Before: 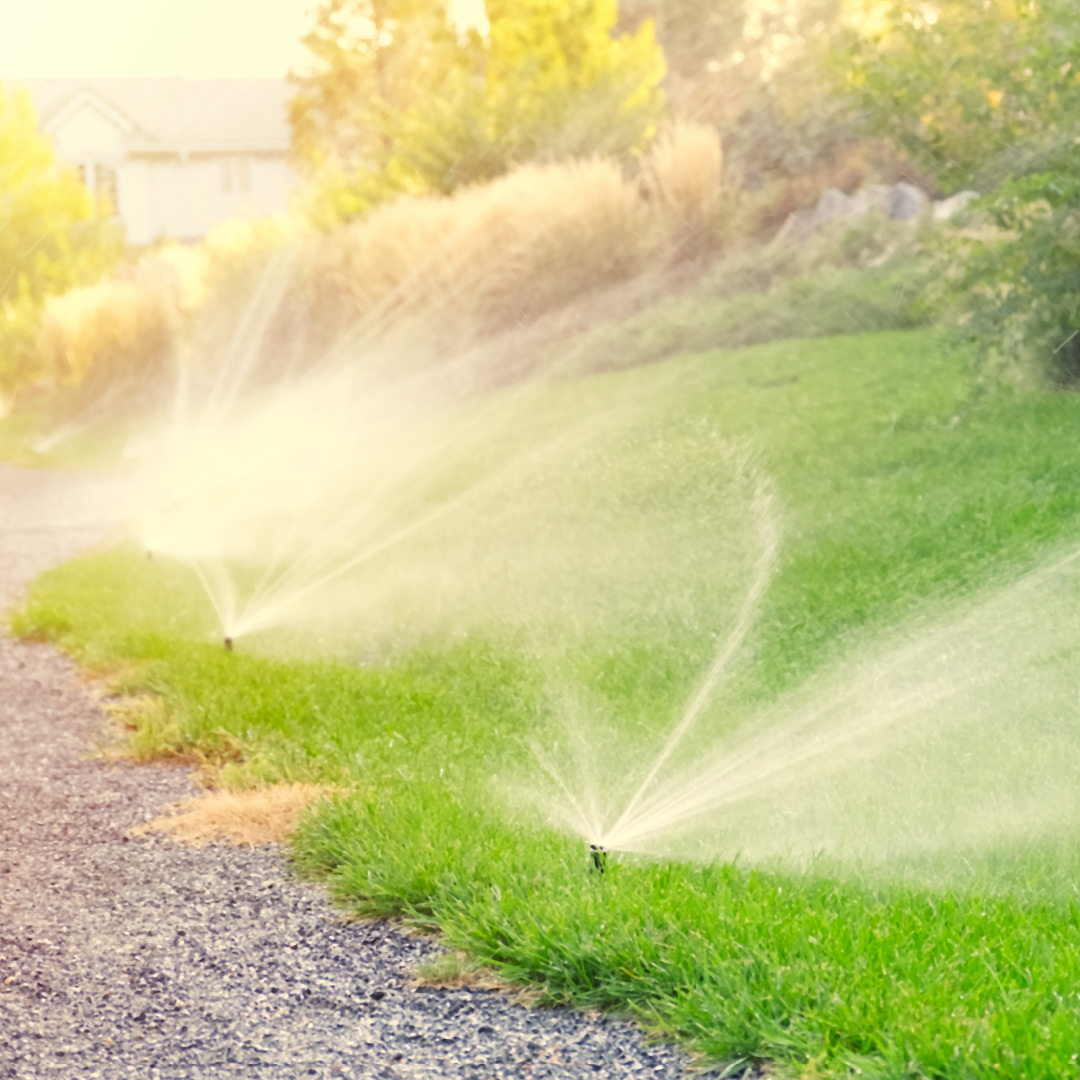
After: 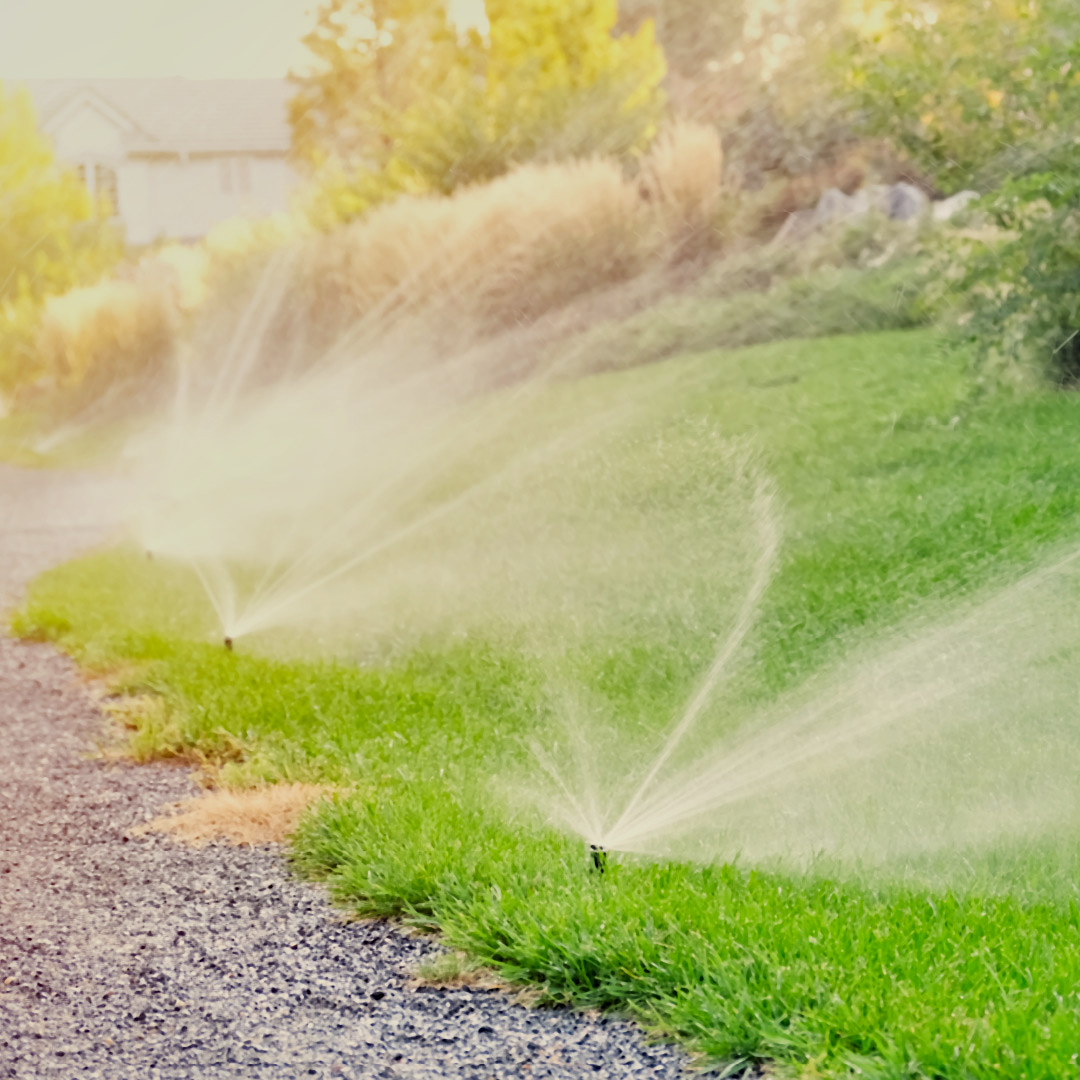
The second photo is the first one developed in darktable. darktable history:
local contrast: mode bilateral grid, contrast 26, coarseness 60, detail 152%, midtone range 0.2
filmic rgb: black relative exposure -4.57 EV, white relative exposure 4.76 EV, hardness 2.35, latitude 35.88%, contrast 1.046, highlights saturation mix 1.35%, shadows ↔ highlights balance 1.28%
haze removal: adaptive false
